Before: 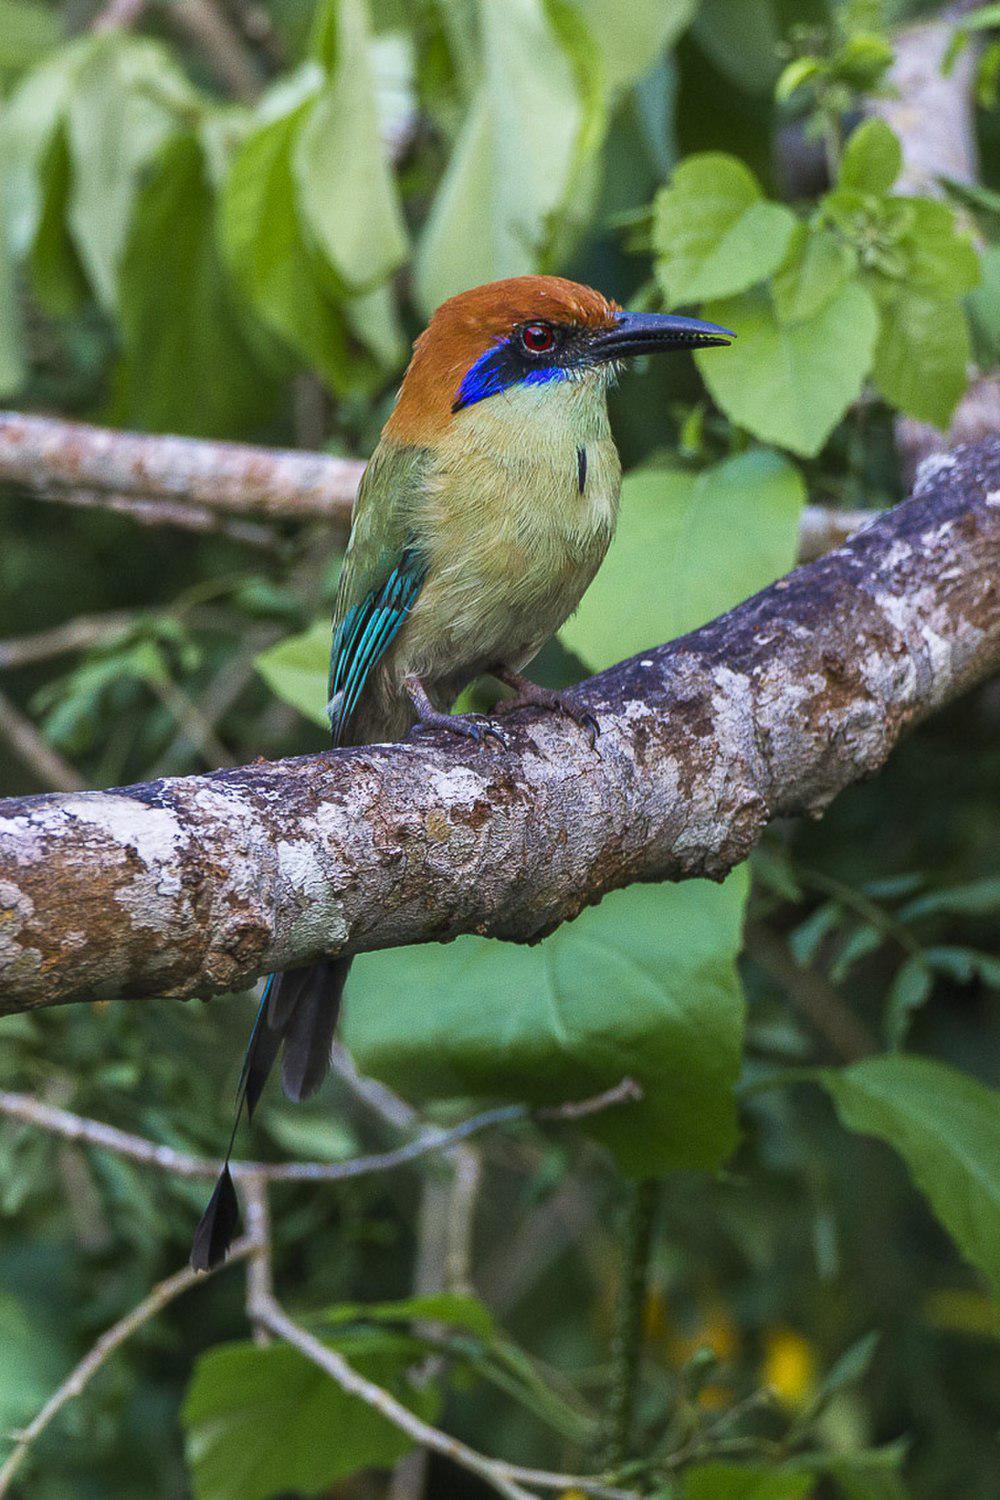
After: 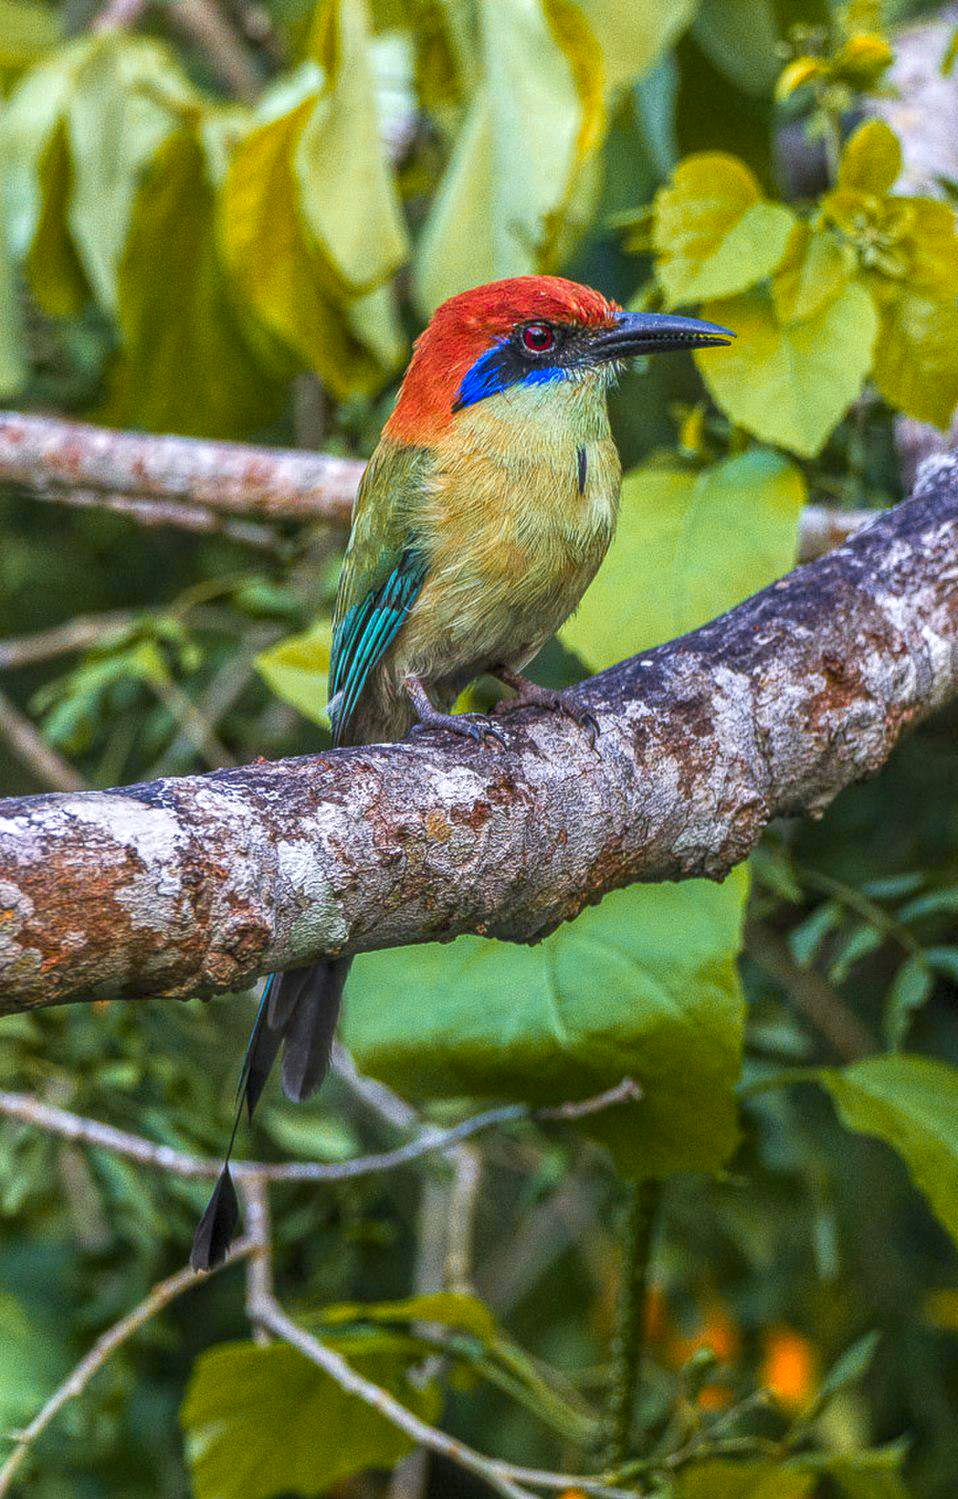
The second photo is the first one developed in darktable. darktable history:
crop: right 4.126%, bottom 0.031%
local contrast: highlights 74%, shadows 55%, detail 176%, midtone range 0.207
exposure: exposure 0.2 EV, compensate highlight preservation false
color zones: curves: ch1 [(0.24, 0.629) (0.75, 0.5)]; ch2 [(0.255, 0.454) (0.745, 0.491)], mix 102.12%
